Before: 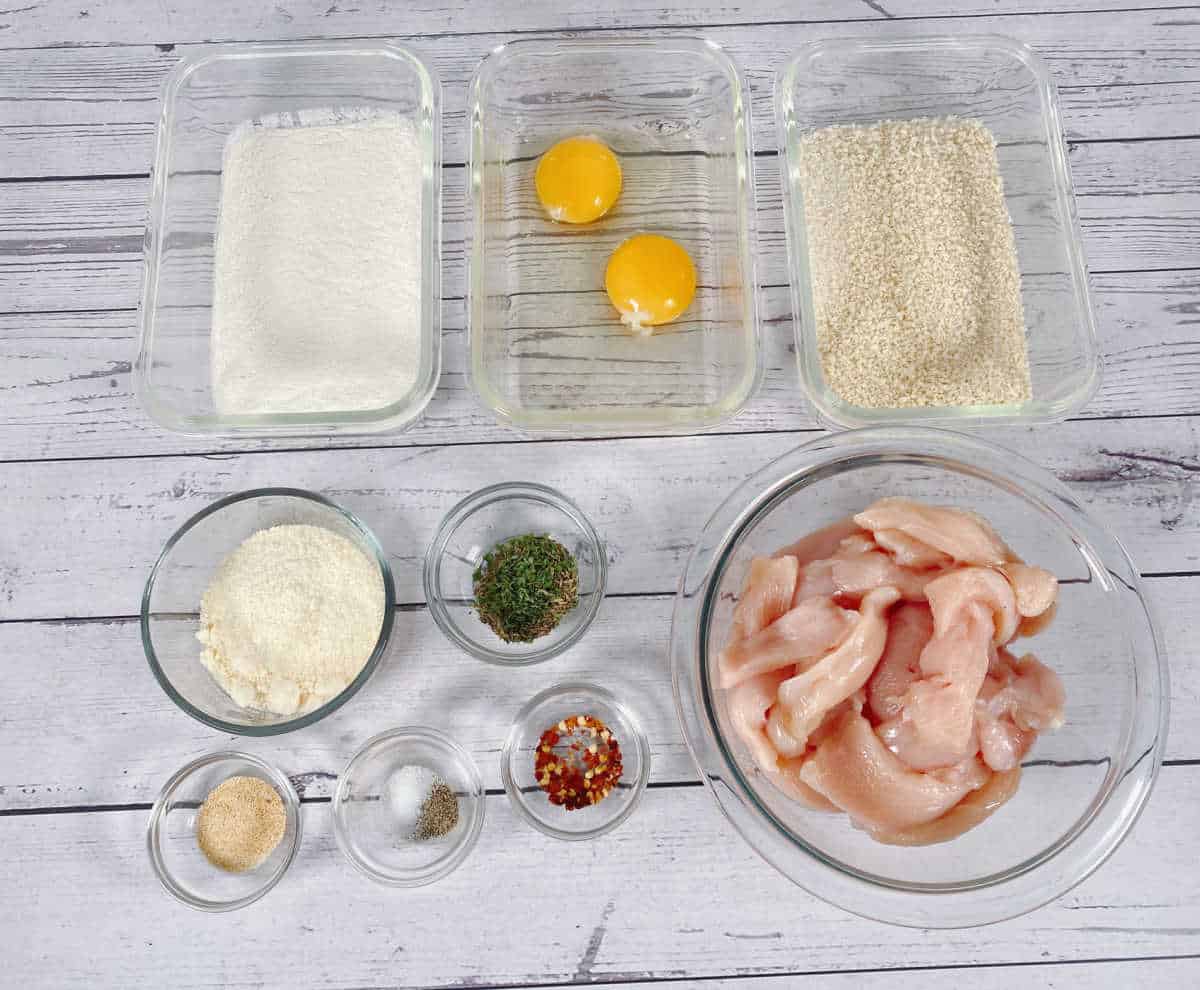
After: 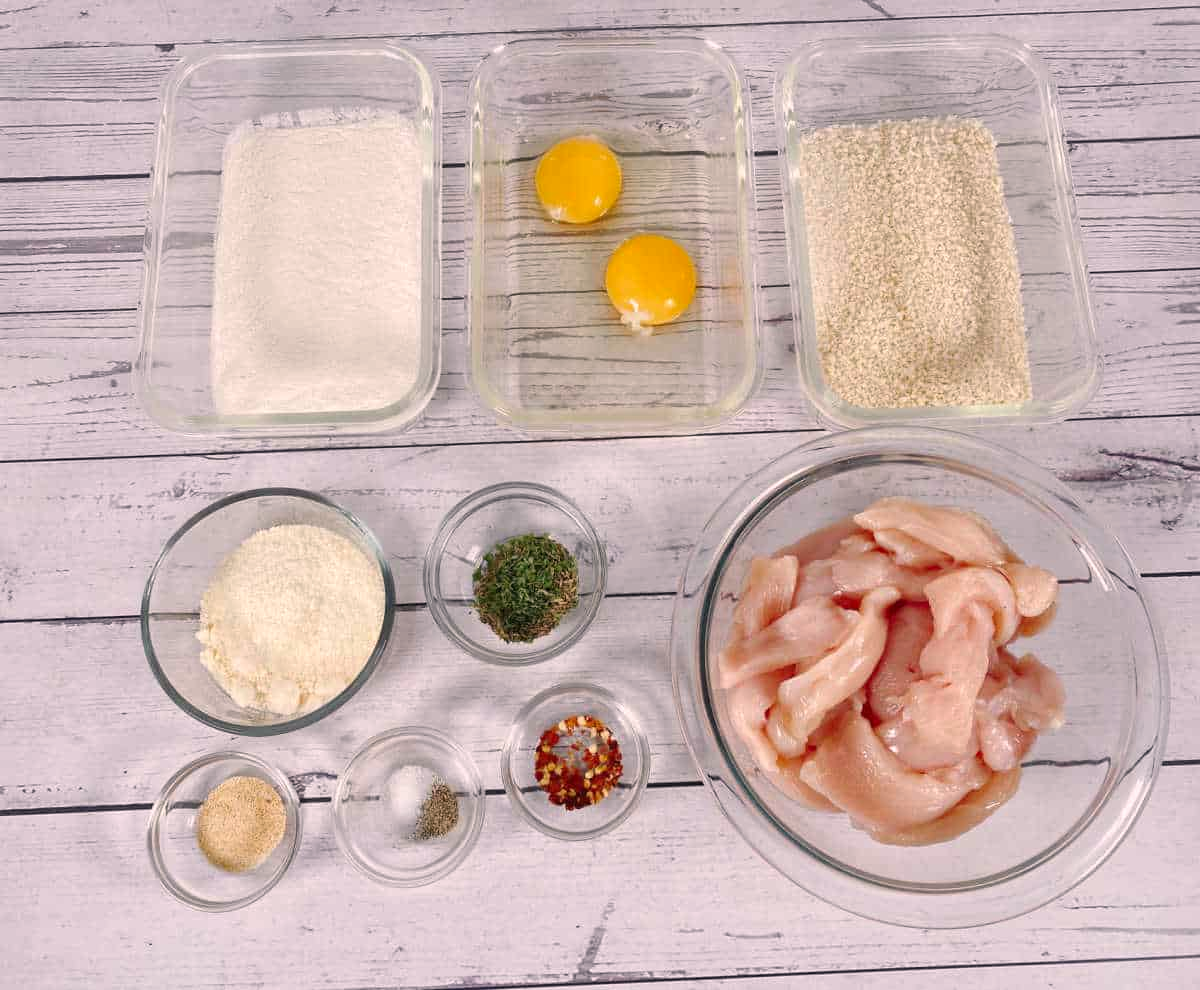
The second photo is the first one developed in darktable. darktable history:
color correction: highlights a* 7.72, highlights b* 4.25
